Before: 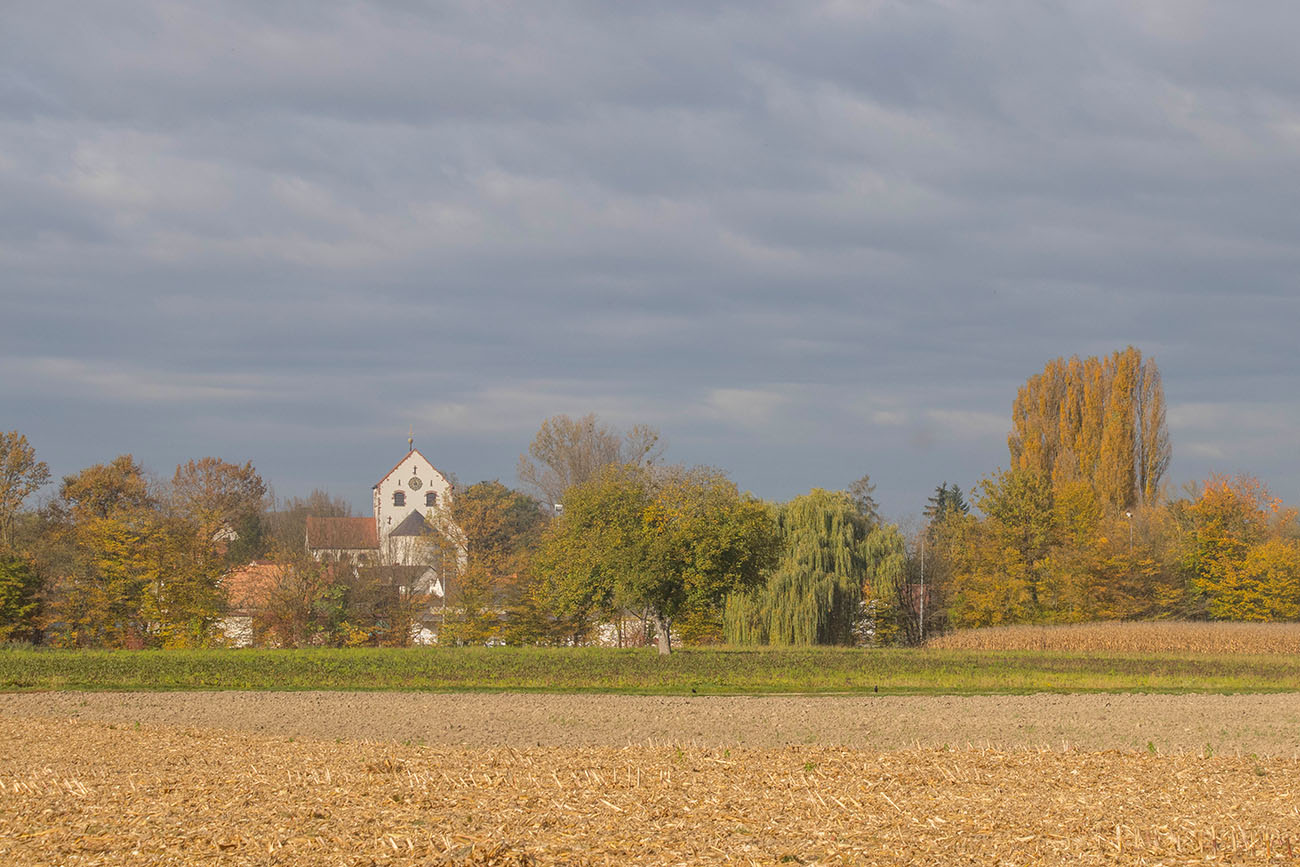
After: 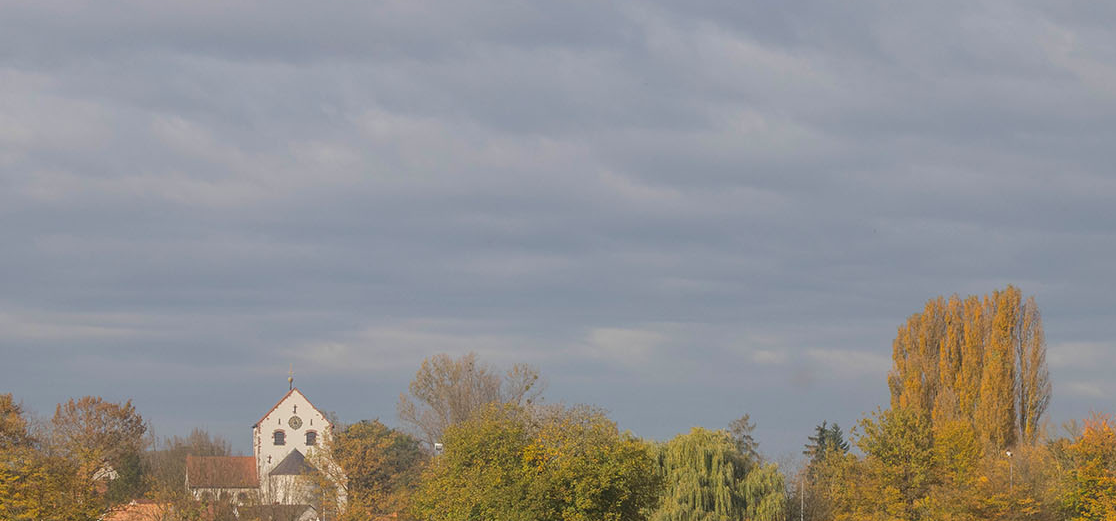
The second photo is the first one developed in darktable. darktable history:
tone equalizer: edges refinement/feathering 500, mask exposure compensation -1.57 EV, preserve details no
exposure: compensate highlight preservation false
crop and rotate: left 9.285%, top 7.124%, right 4.807%, bottom 32.679%
